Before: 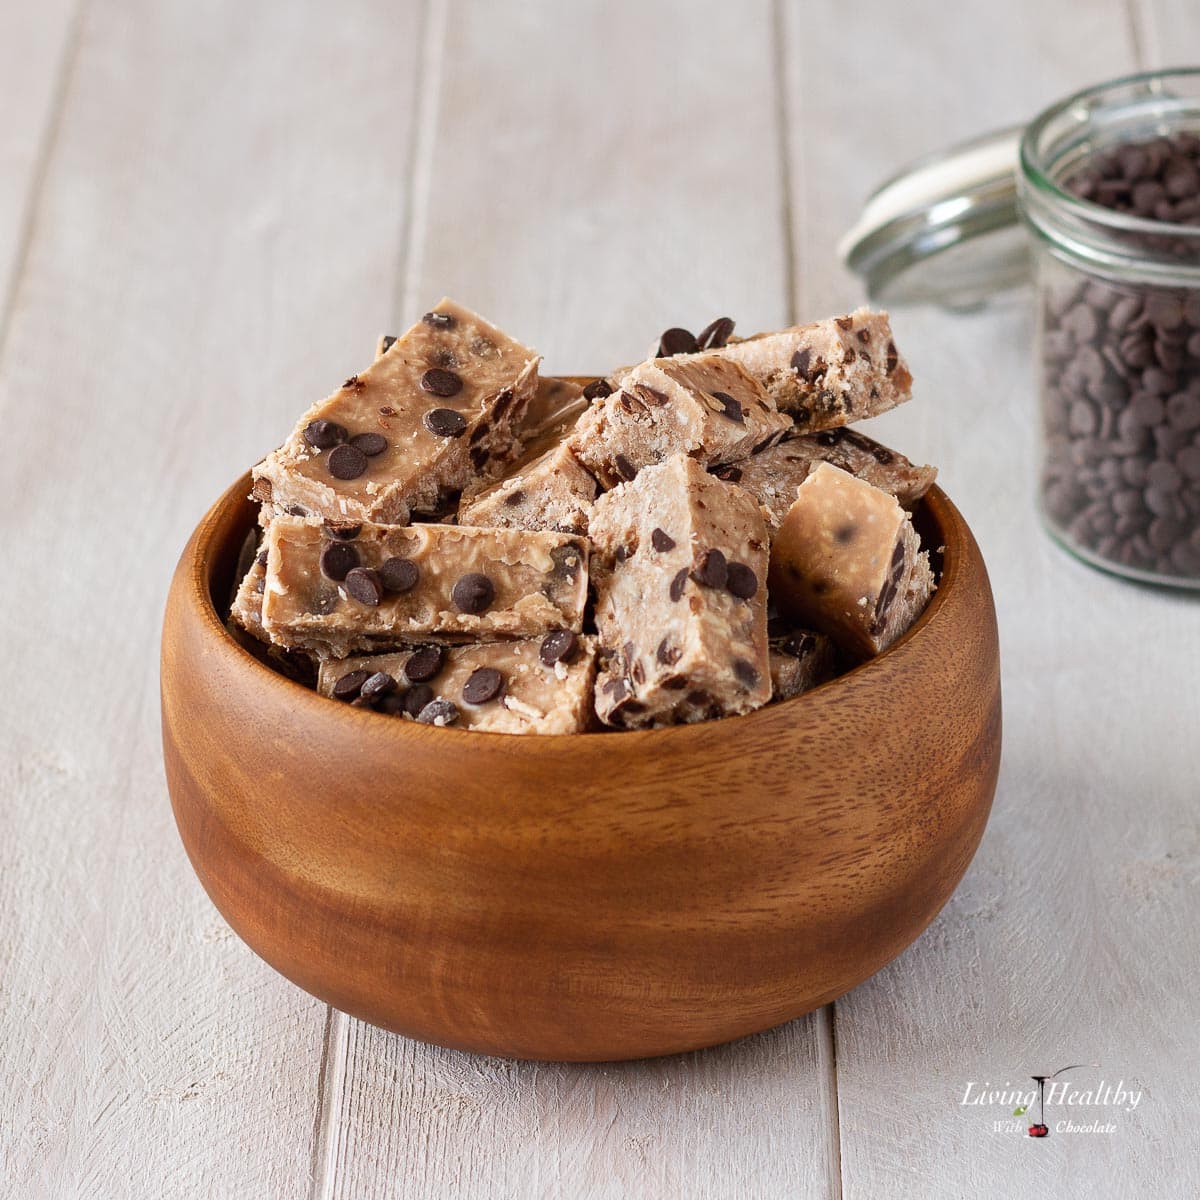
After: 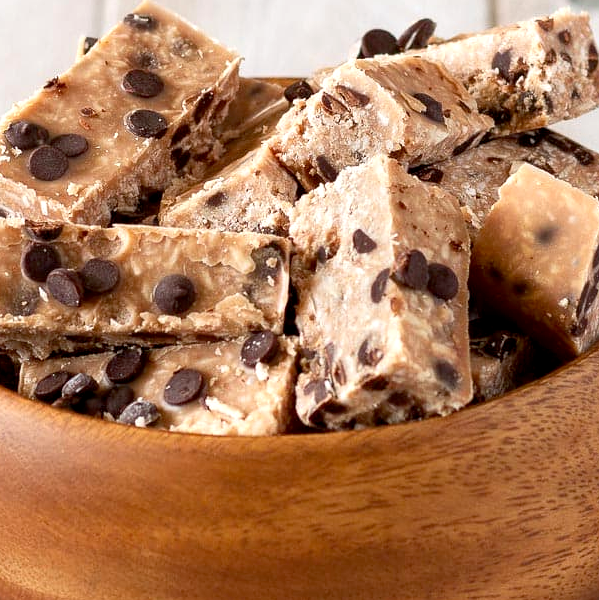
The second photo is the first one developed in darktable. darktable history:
crop: left 25%, top 25%, right 25%, bottom 25%
exposure: black level correction 0.005, exposure 0.417 EV, compensate highlight preservation false
